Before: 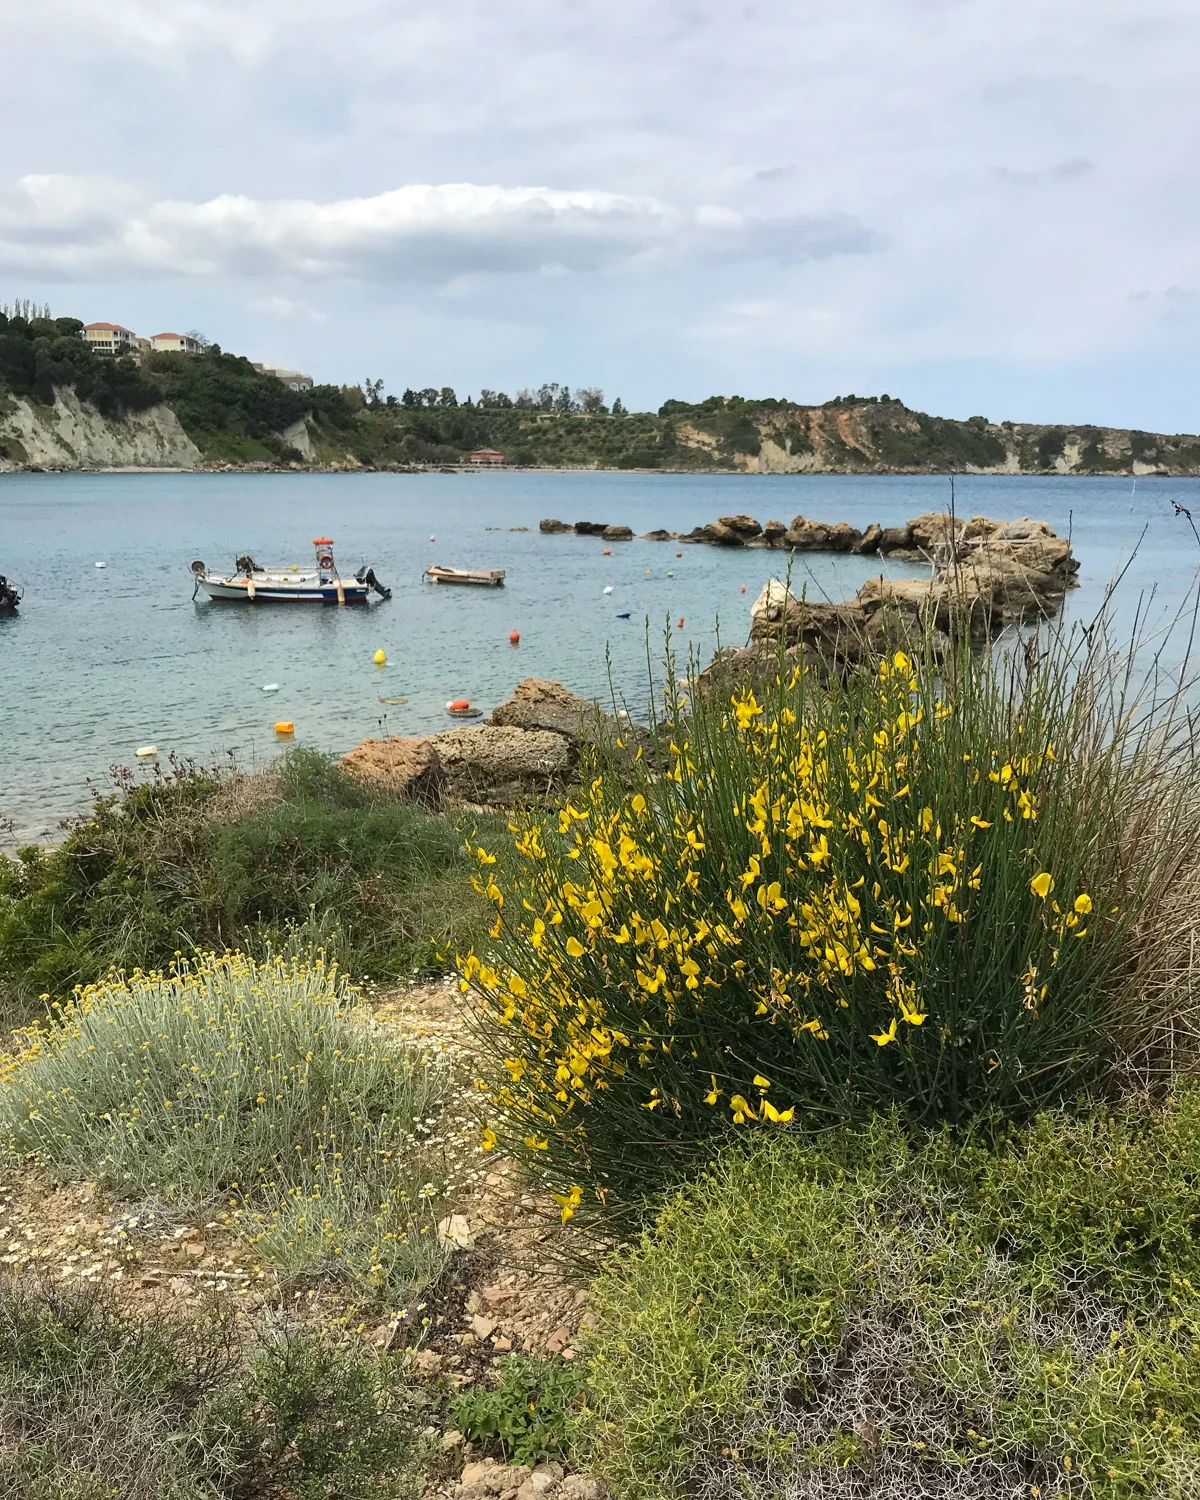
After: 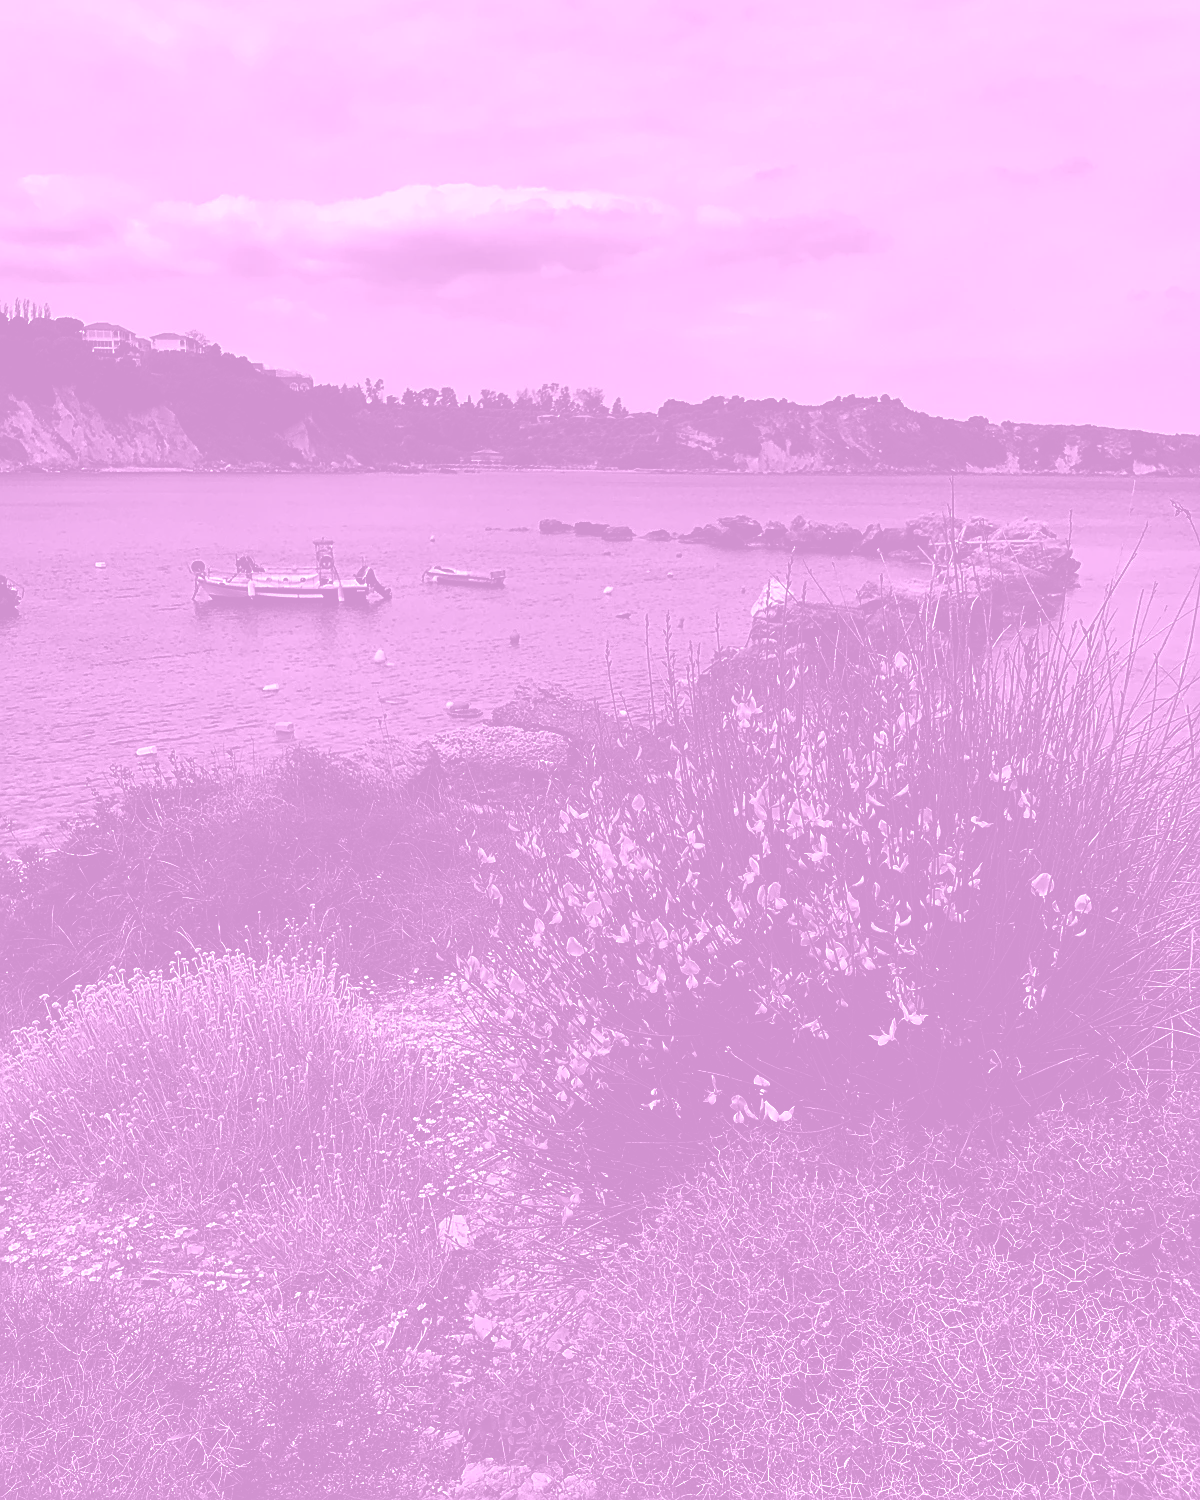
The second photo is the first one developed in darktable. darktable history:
sharpen: on, module defaults
contrast brightness saturation: contrast 0.02, brightness -1, saturation -1
colorize: hue 331.2°, saturation 75%, source mix 30.28%, lightness 70.52%, version 1
haze removal: compatibility mode true, adaptive false
